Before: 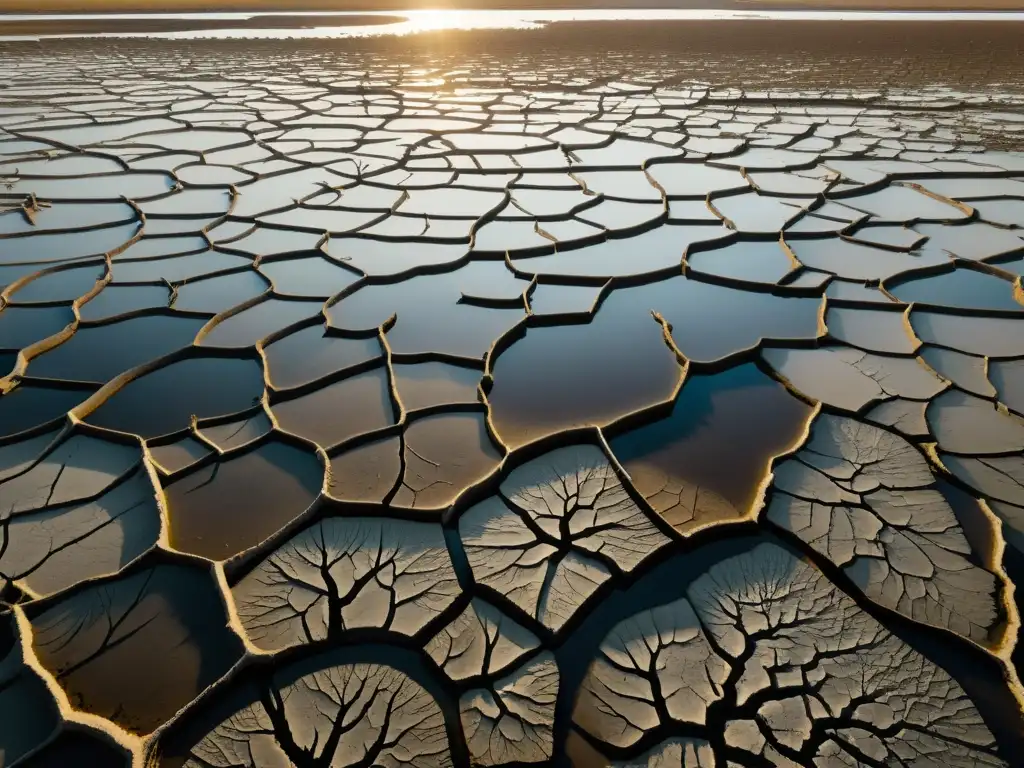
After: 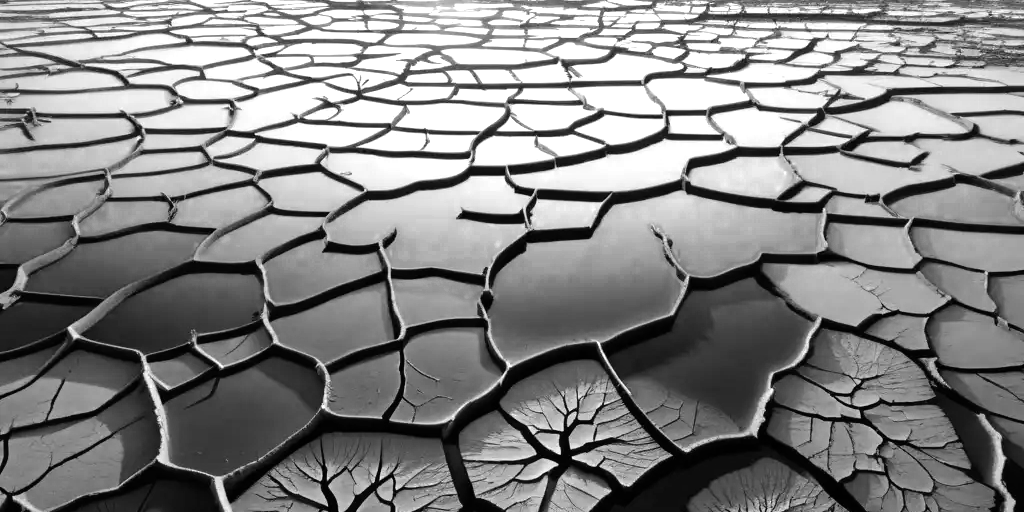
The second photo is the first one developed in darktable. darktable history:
crop: top 11.17%, bottom 22.111%
color balance rgb: shadows lift › luminance -18.778%, shadows lift › chroma 35.37%, highlights gain › chroma 3.056%, highlights gain › hue 75.64°, perceptual saturation grading › global saturation 19.303%, perceptual brilliance grading › global brilliance 18.127%, global vibrance 59.317%
color zones: curves: ch0 [(0, 0.613) (0.01, 0.613) (0.245, 0.448) (0.498, 0.529) (0.642, 0.665) (0.879, 0.777) (0.99, 0.613)]; ch1 [(0, 0) (0.143, 0) (0.286, 0) (0.429, 0) (0.571, 0) (0.714, 0) (0.857, 0)]
exposure: exposure 0.2 EV, compensate highlight preservation false
